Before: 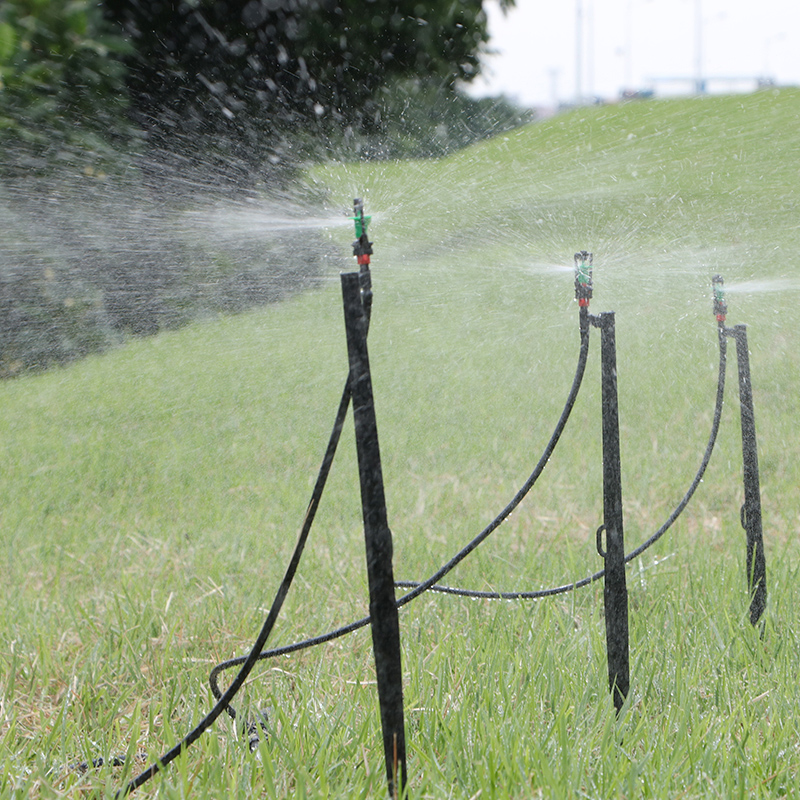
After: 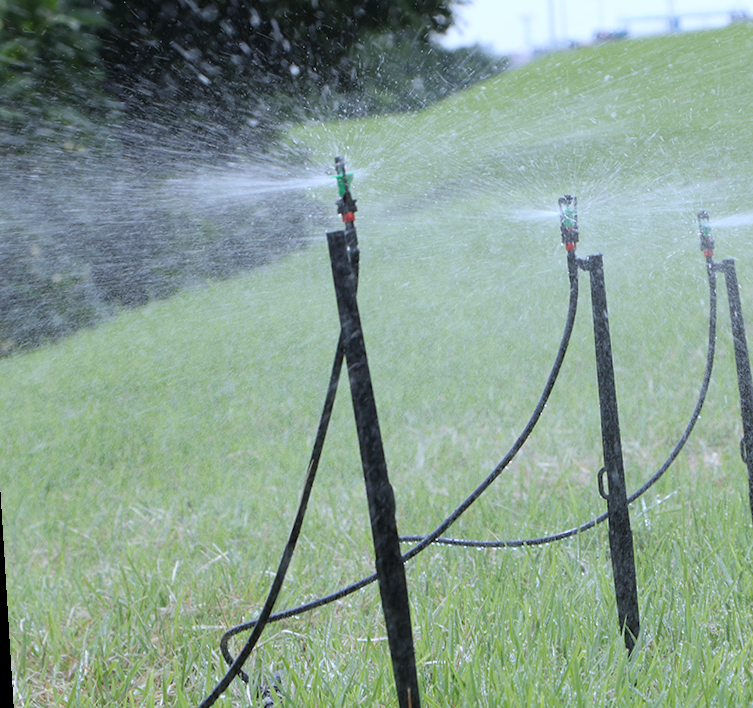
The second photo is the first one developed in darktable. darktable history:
white balance: red 0.926, green 1.003, blue 1.133
crop: right 4.126%, bottom 0.031%
rgb levels: preserve colors max RGB
rotate and perspective: rotation -3.52°, crop left 0.036, crop right 0.964, crop top 0.081, crop bottom 0.919
